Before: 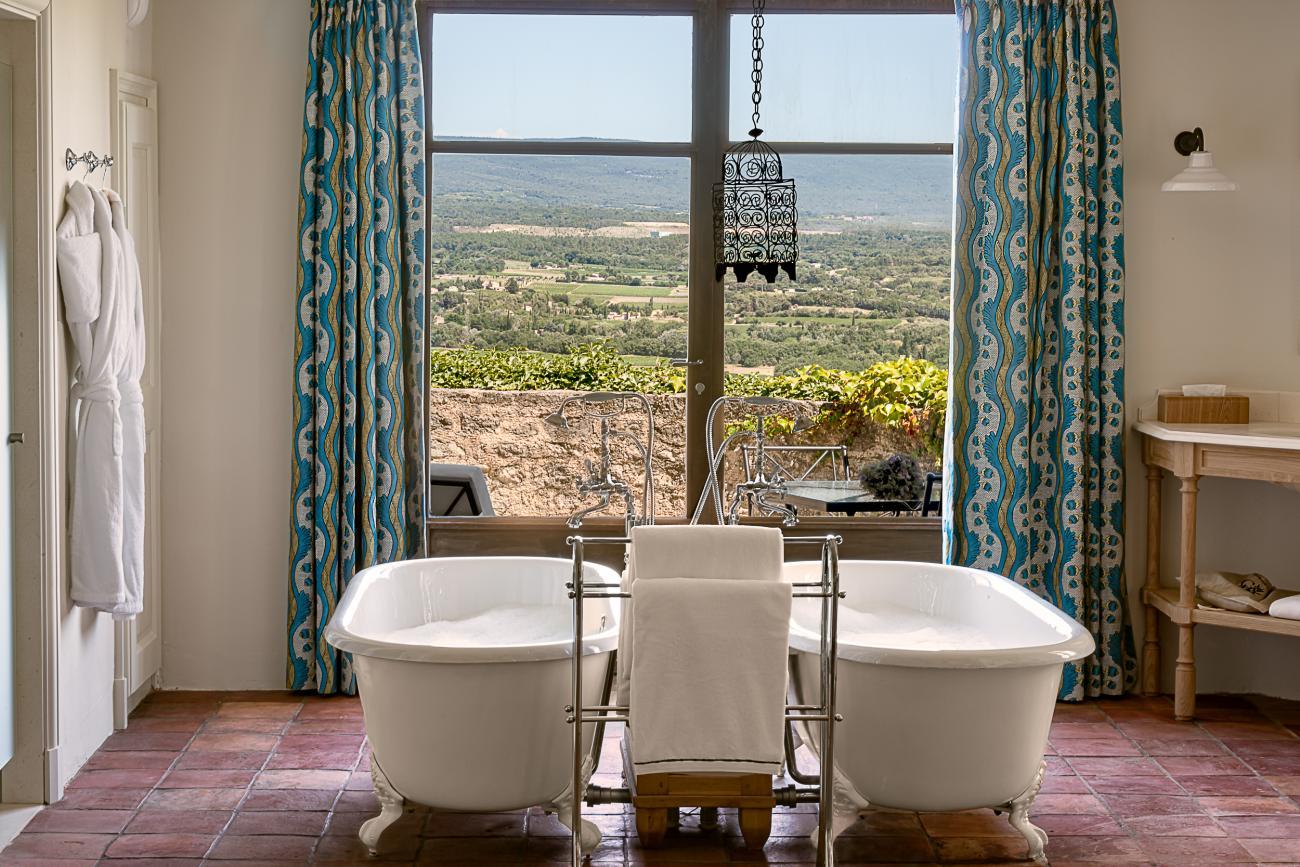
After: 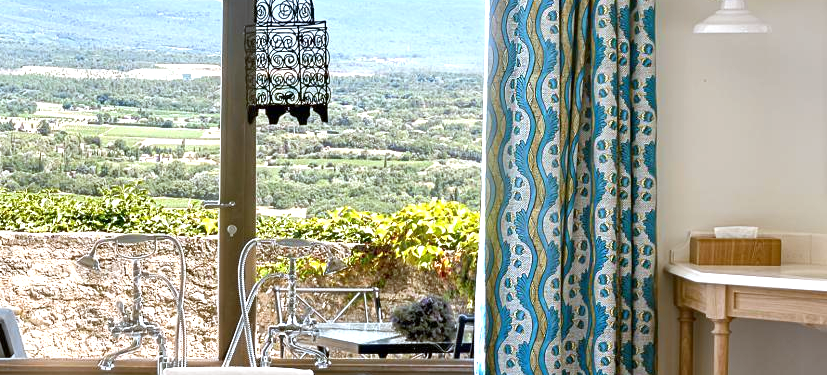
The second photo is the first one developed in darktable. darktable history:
crop: left 36.005%, top 18.293%, right 0.31%, bottom 38.444%
exposure: exposure 1 EV, compensate highlight preservation false
white balance: red 0.924, blue 1.095
levels: mode automatic
